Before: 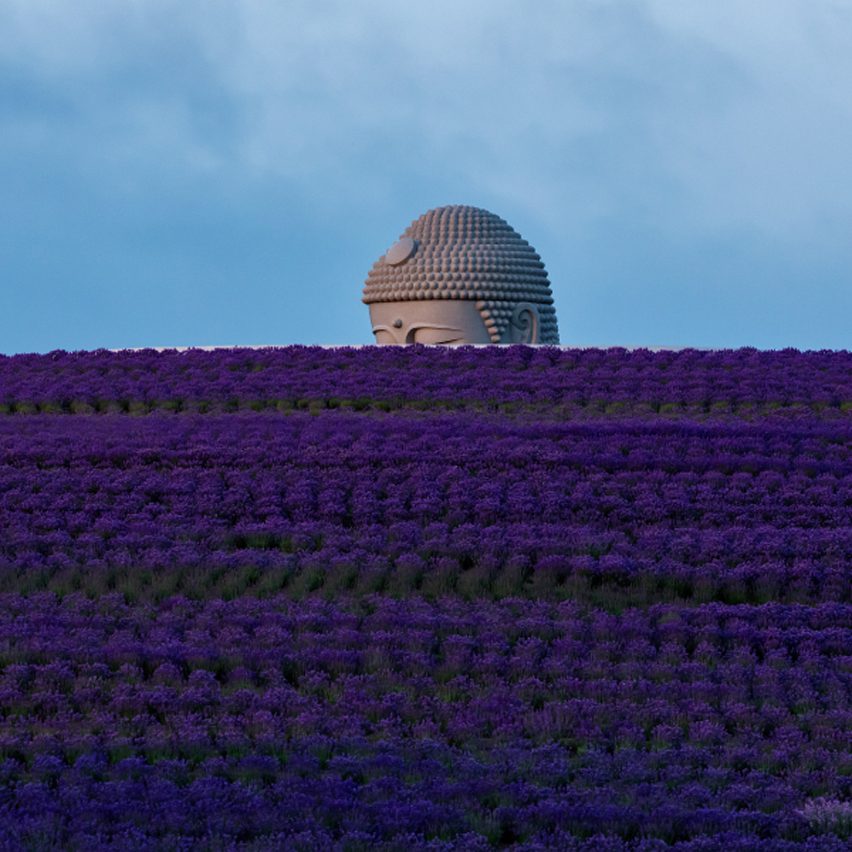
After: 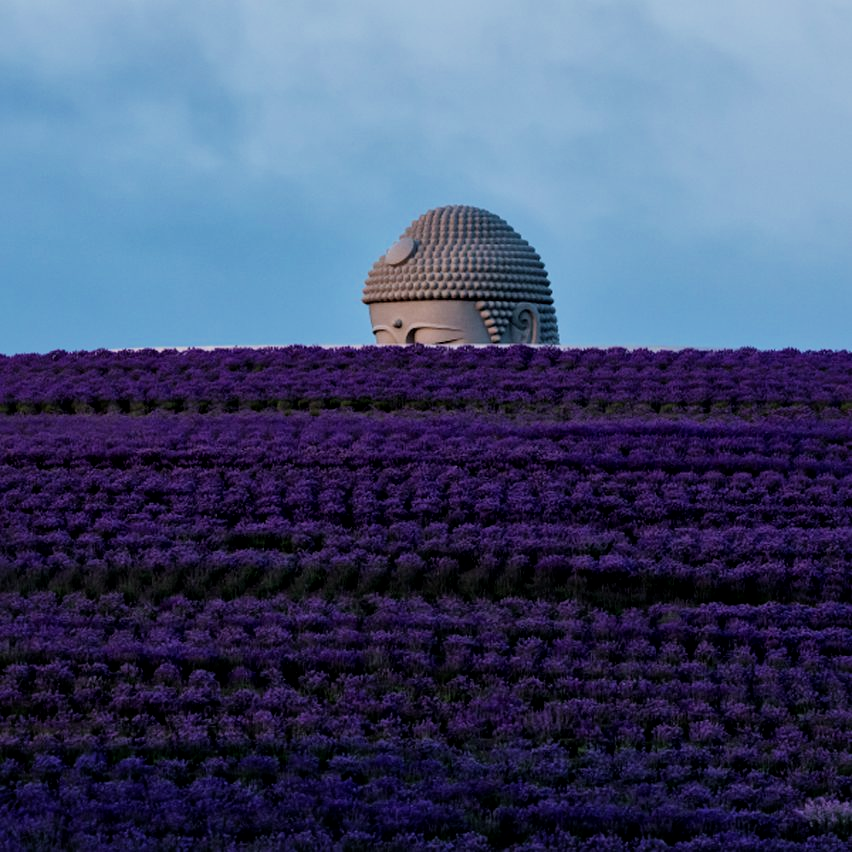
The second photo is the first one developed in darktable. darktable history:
filmic rgb: black relative exposure -11.74 EV, white relative exposure 5.43 EV, threshold 3.05 EV, hardness 4.49, latitude 49.77%, contrast 1.145, preserve chrominance max RGB, color science v6 (2022), contrast in shadows safe, contrast in highlights safe, enable highlight reconstruction true
local contrast: mode bilateral grid, contrast 21, coarseness 51, detail 127%, midtone range 0.2
